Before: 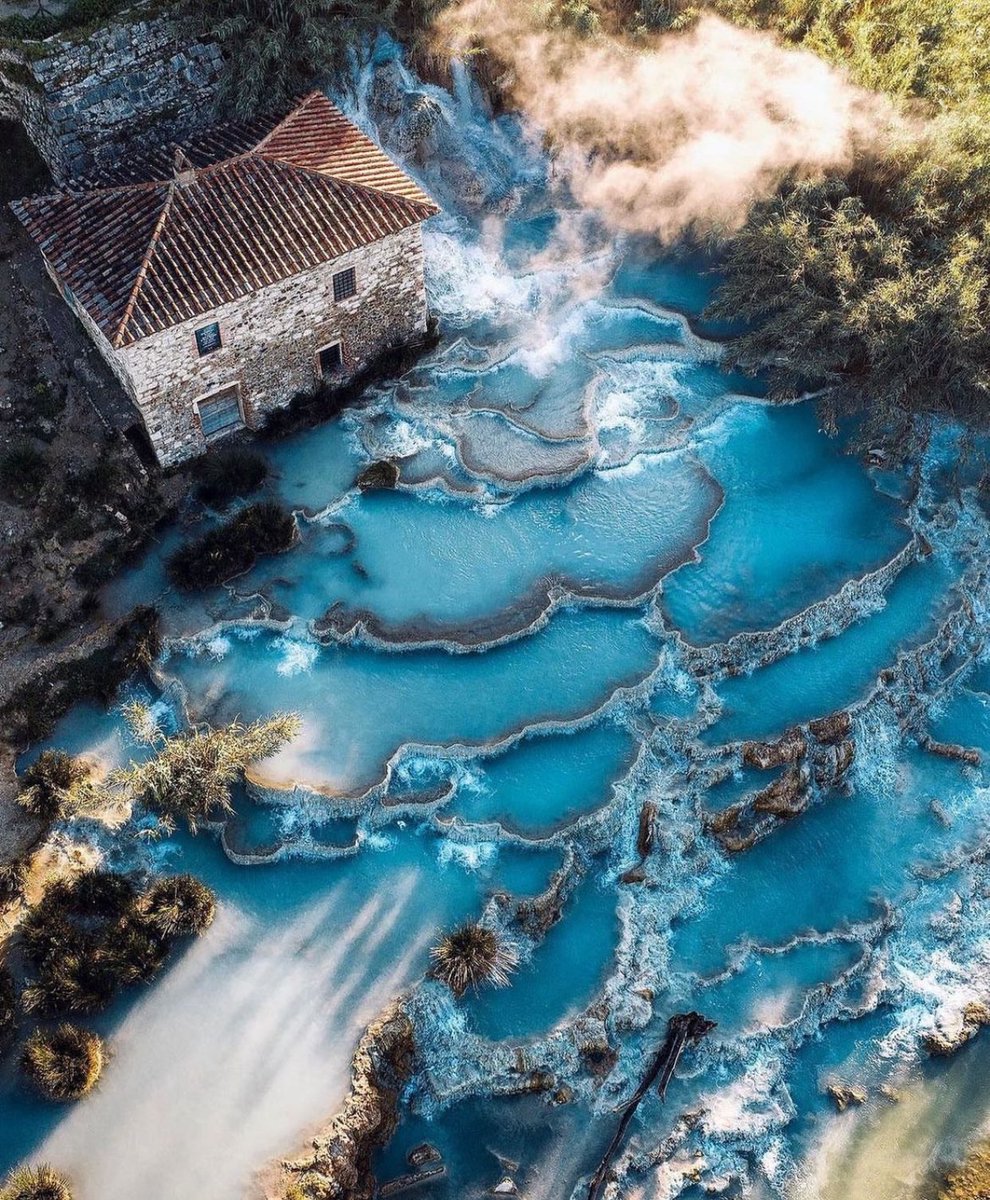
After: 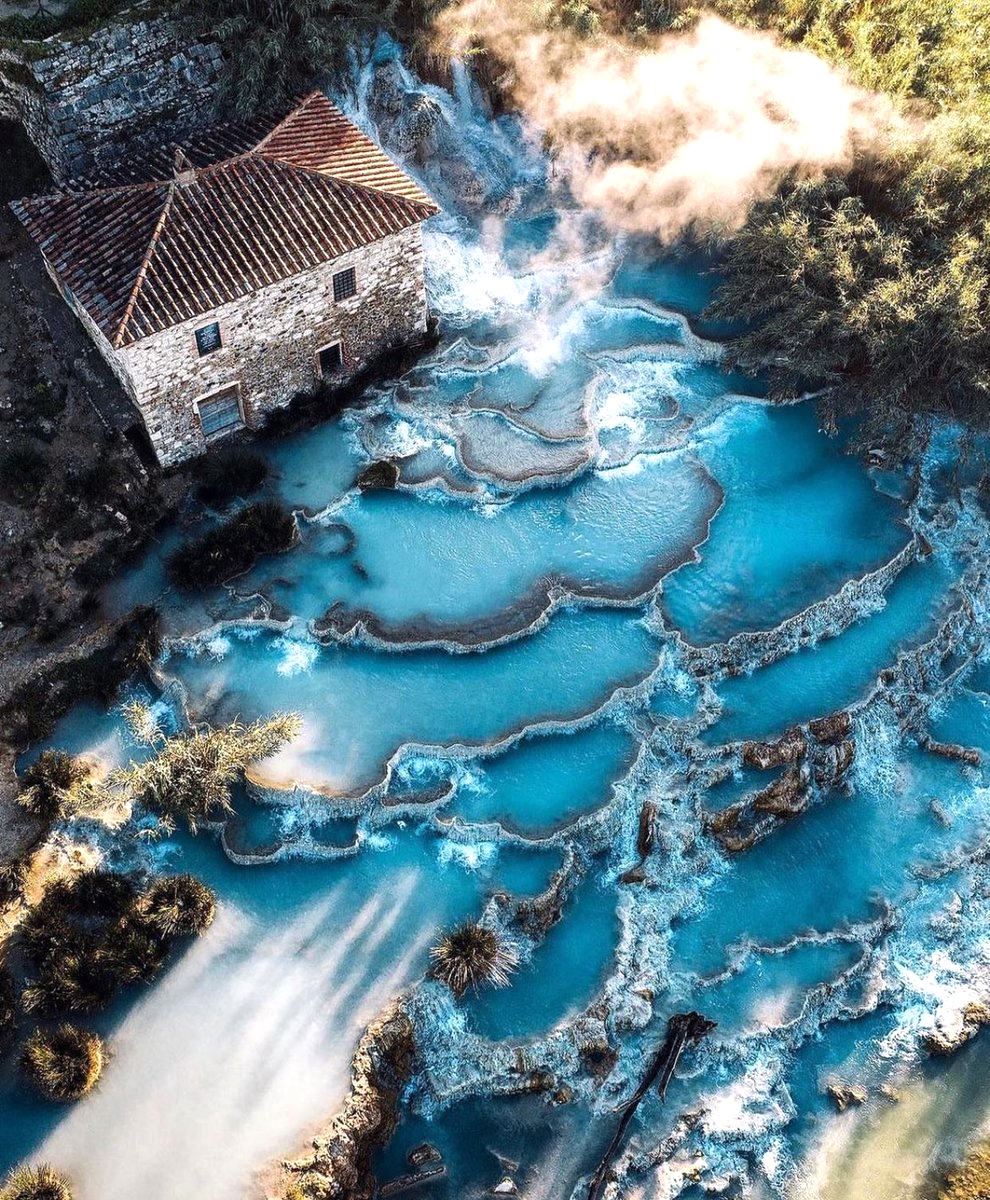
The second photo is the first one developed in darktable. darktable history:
tone equalizer: -8 EV -0.424 EV, -7 EV -0.356 EV, -6 EV -0.369 EV, -5 EV -0.244 EV, -3 EV 0.21 EV, -2 EV 0.348 EV, -1 EV 0.374 EV, +0 EV 0.424 EV, edges refinement/feathering 500, mask exposure compensation -1.57 EV, preserve details no
